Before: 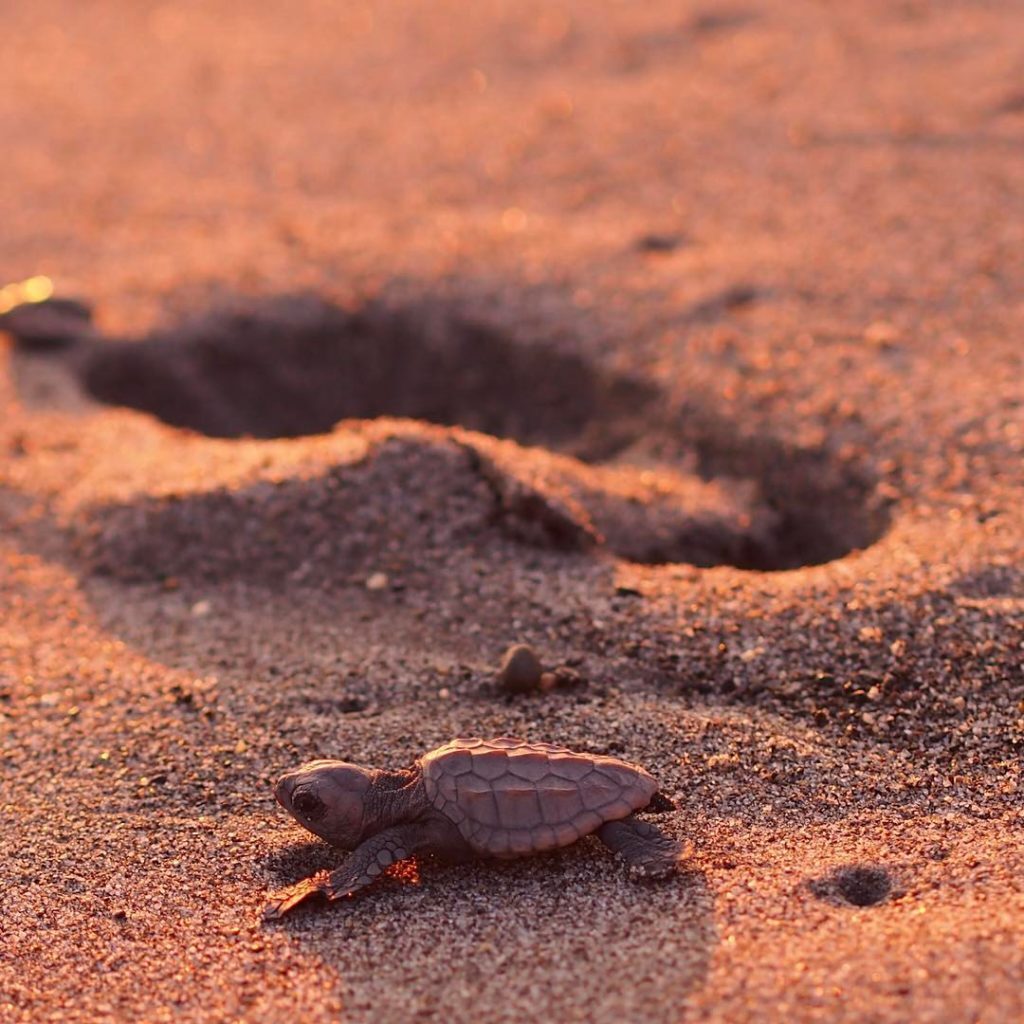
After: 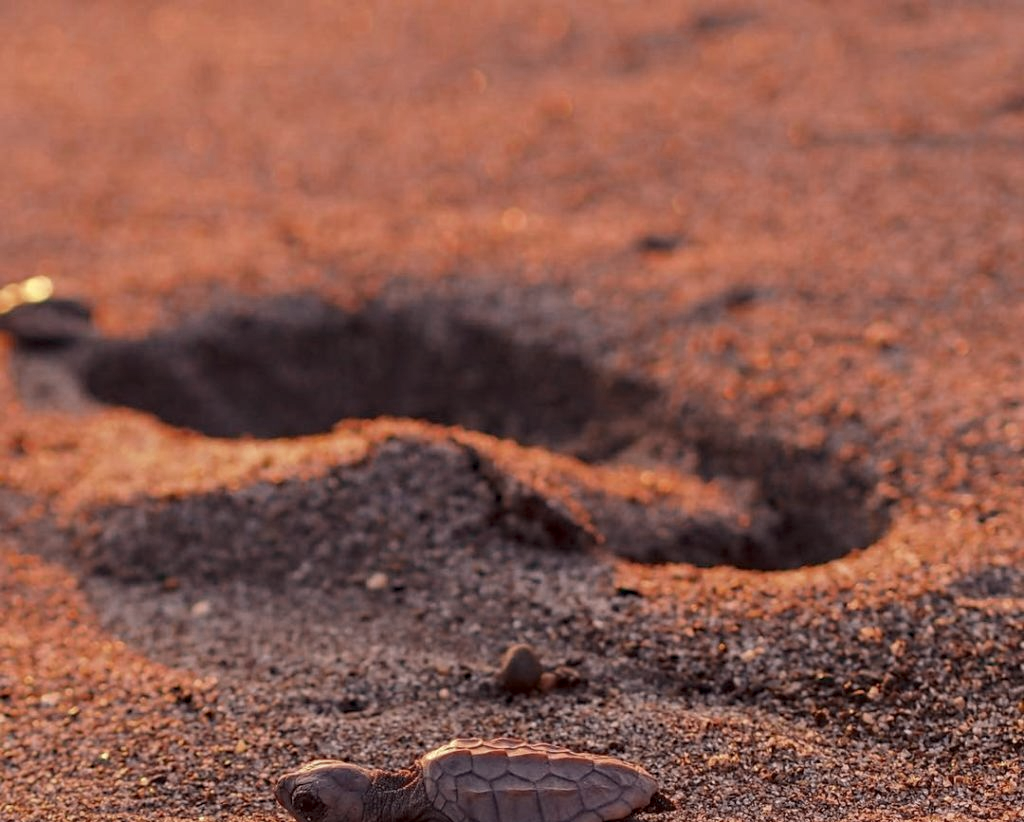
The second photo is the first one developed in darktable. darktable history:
local contrast: on, module defaults
haze removal: compatibility mode true, adaptive false
color zones: curves: ch0 [(0, 0.5) (0.125, 0.4) (0.25, 0.5) (0.375, 0.4) (0.5, 0.4) (0.625, 0.35) (0.75, 0.35) (0.875, 0.5)]; ch1 [(0, 0.35) (0.125, 0.45) (0.25, 0.35) (0.375, 0.35) (0.5, 0.35) (0.625, 0.35) (0.75, 0.45) (0.875, 0.35)]; ch2 [(0, 0.6) (0.125, 0.5) (0.25, 0.5) (0.375, 0.6) (0.5, 0.6) (0.625, 0.5) (0.75, 0.5) (0.875, 0.5)]
crop: bottom 19.726%
